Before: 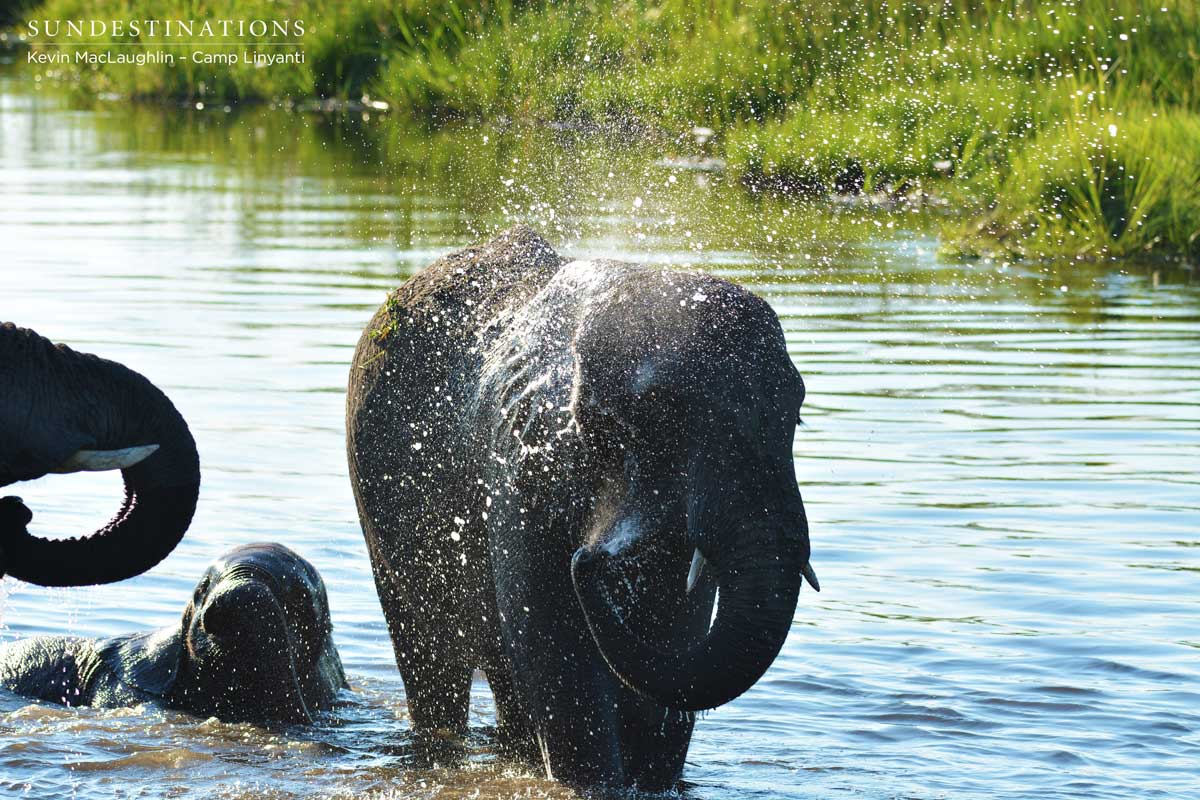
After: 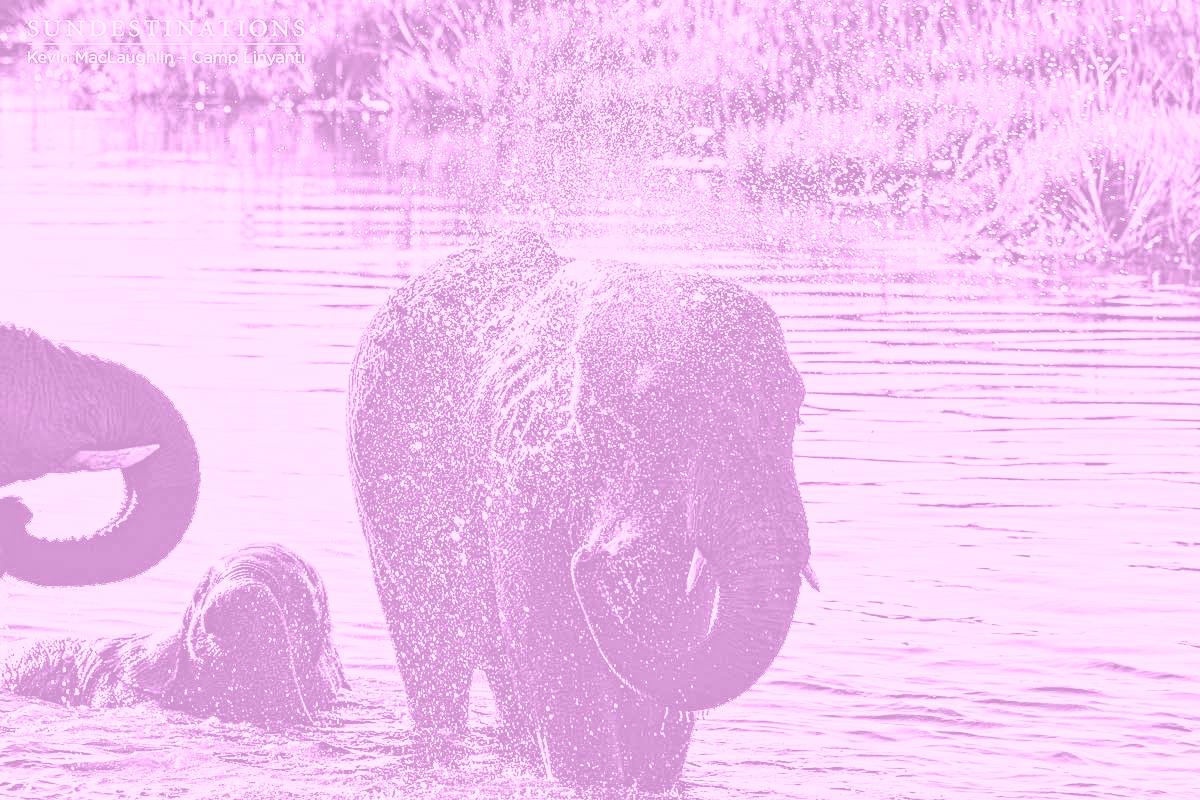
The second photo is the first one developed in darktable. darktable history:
colorize: hue 331.2°, saturation 75%, source mix 30.28%, lightness 70.52%, version 1
base curve: curves: ch0 [(0, 0) (0.088, 0.125) (0.176, 0.251) (0.354, 0.501) (0.613, 0.749) (1, 0.877)], preserve colors none
tone equalizer: -8 EV -0.417 EV, -7 EV -0.389 EV, -6 EV -0.333 EV, -5 EV -0.222 EV, -3 EV 0.222 EV, -2 EV 0.333 EV, -1 EV 0.389 EV, +0 EV 0.417 EV, edges refinement/feathering 500, mask exposure compensation -1.57 EV, preserve details no
contrast equalizer: octaves 7, y [[0.406, 0.494, 0.589, 0.753, 0.877, 0.999], [0.5 ×6], [0.5 ×6], [0 ×6], [0 ×6]]
